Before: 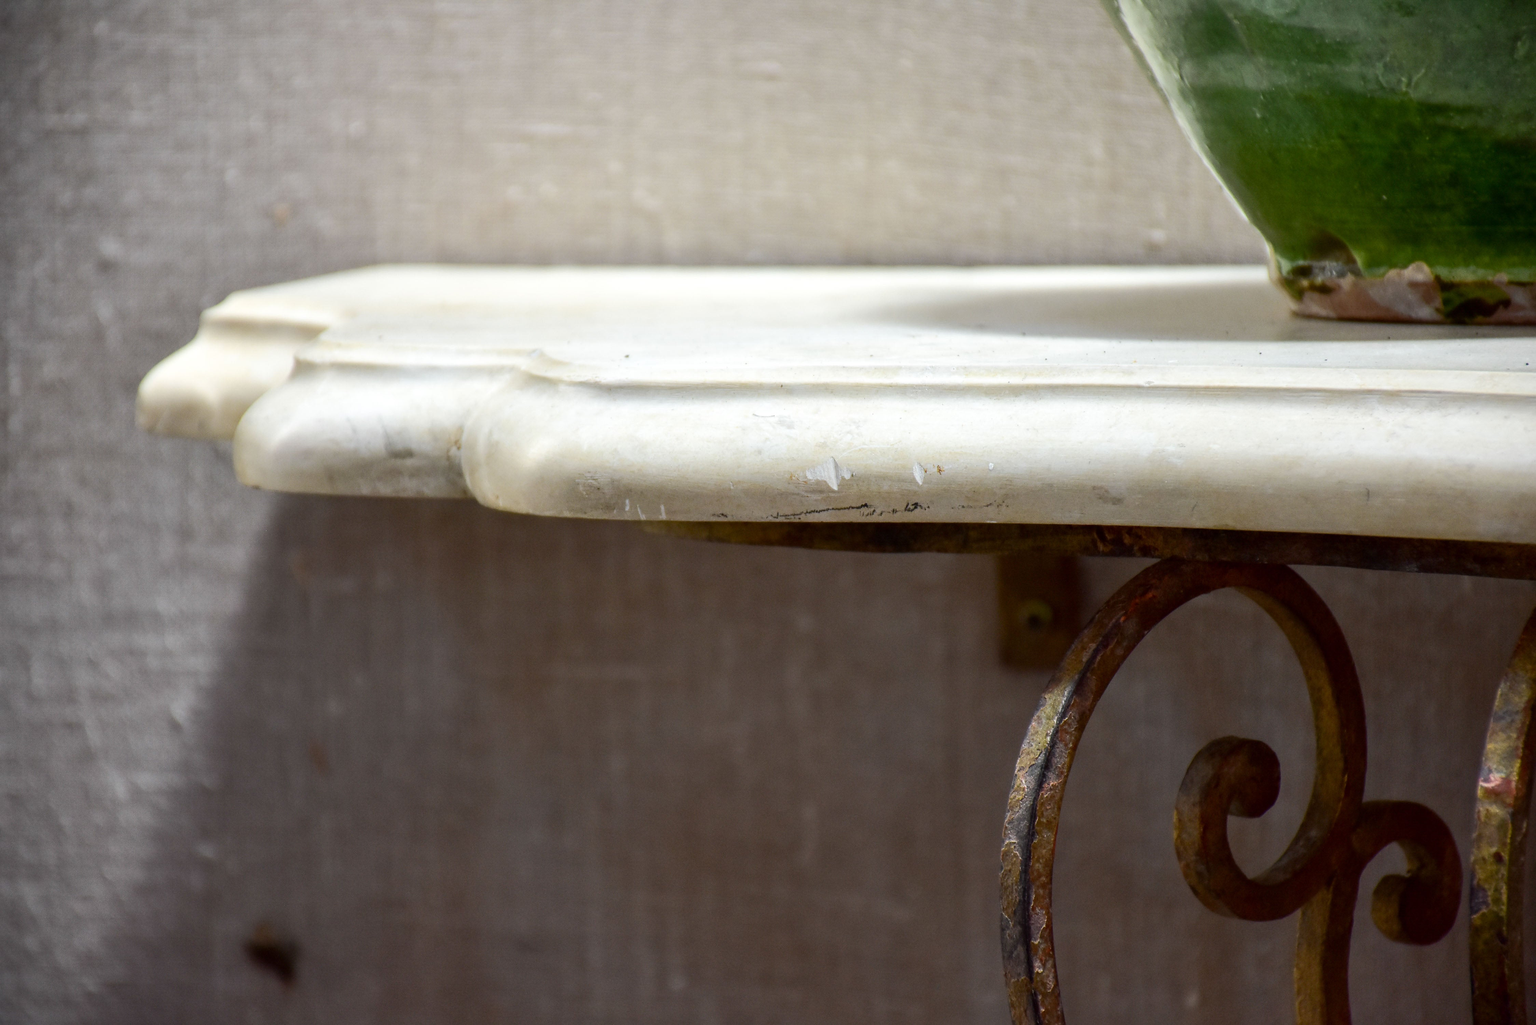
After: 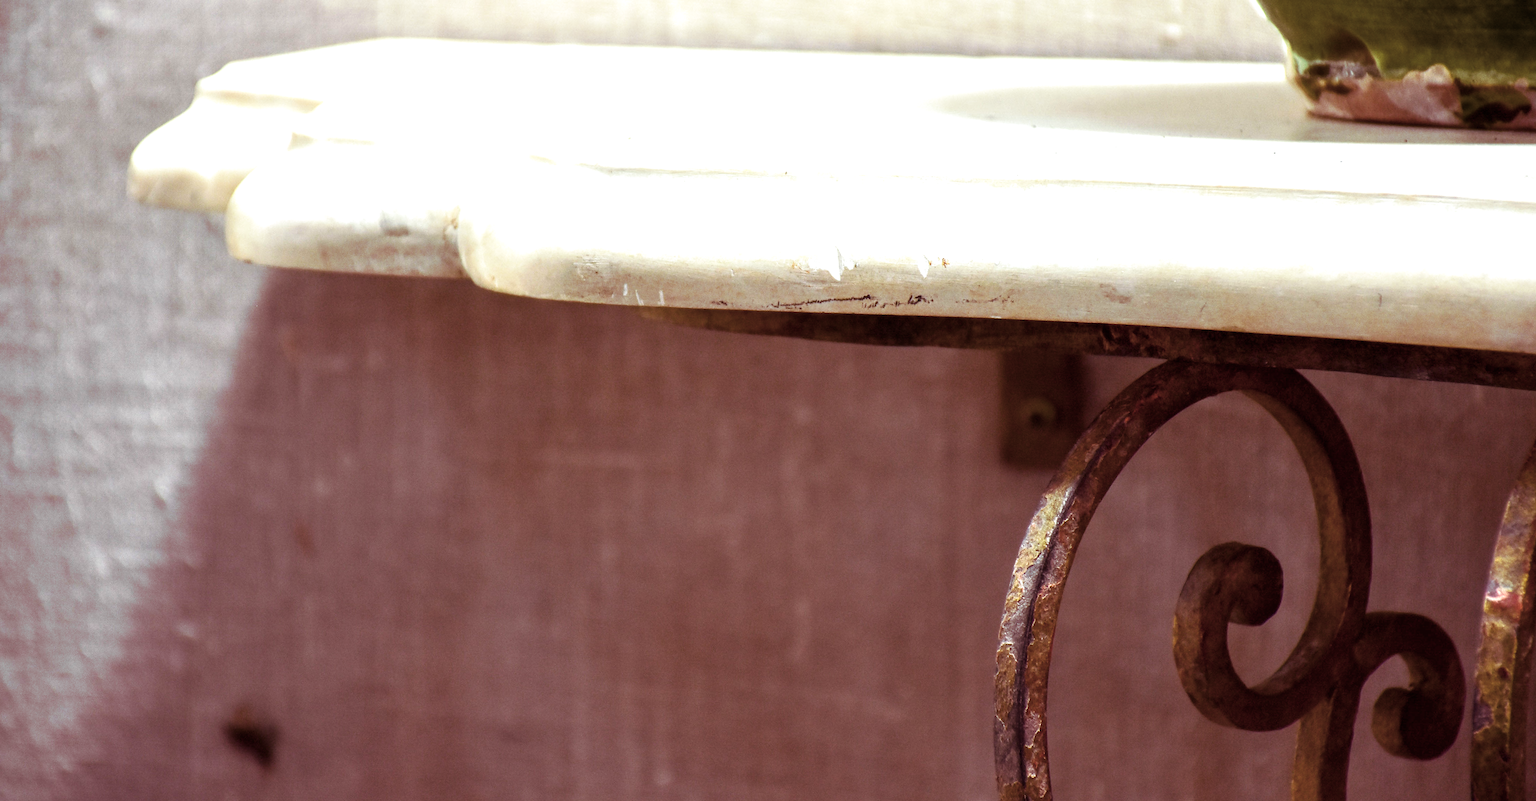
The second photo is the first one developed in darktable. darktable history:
crop and rotate: top 19.998%
split-toning: on, module defaults
rotate and perspective: rotation 1.57°, crop left 0.018, crop right 0.982, crop top 0.039, crop bottom 0.961
exposure: exposure 1 EV, compensate highlight preservation false
color balance rgb: perceptual saturation grading › global saturation 20%, perceptual saturation grading › highlights -25%, perceptual saturation grading › shadows 50%
